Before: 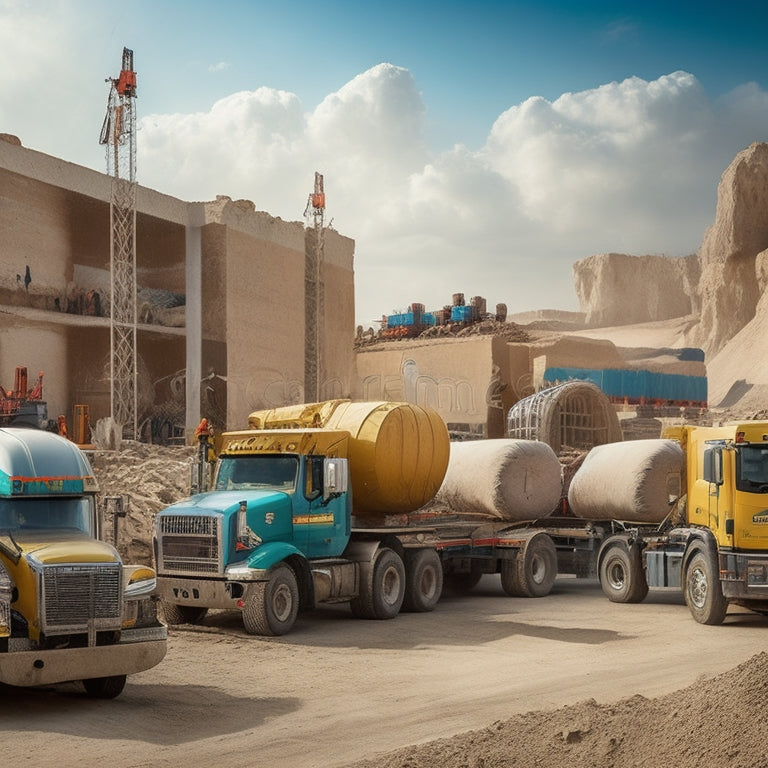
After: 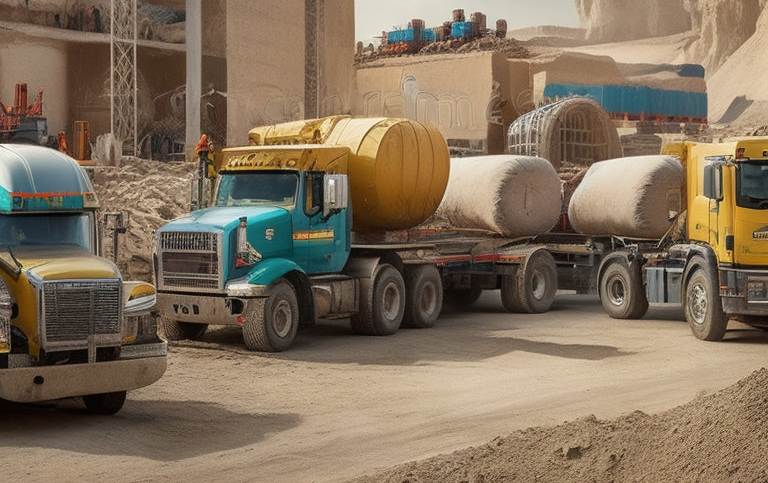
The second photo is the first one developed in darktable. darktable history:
crop and rotate: top 36.993%
